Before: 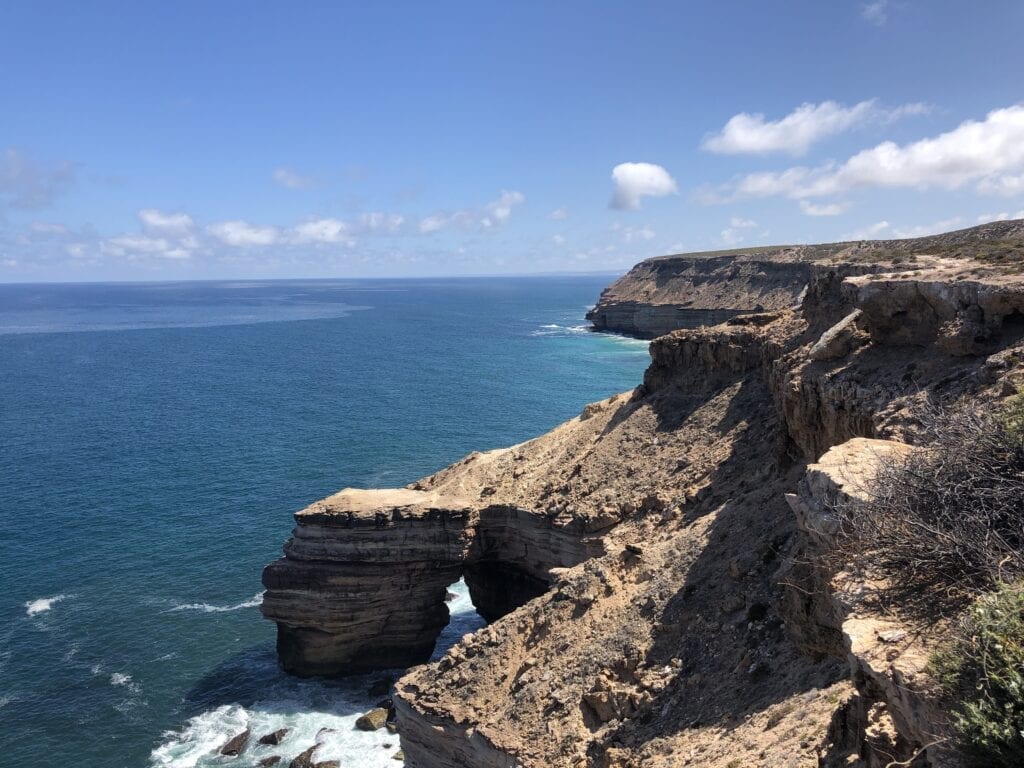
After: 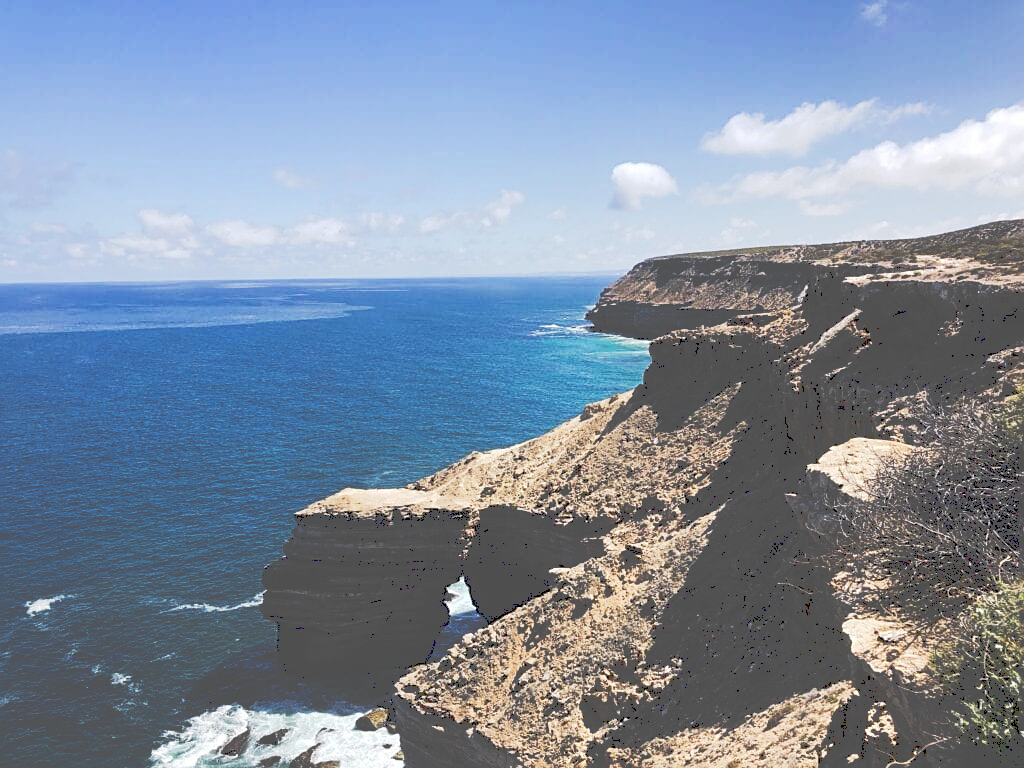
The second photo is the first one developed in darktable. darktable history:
sharpen: on, module defaults
tone curve: curves: ch0 [(0, 0) (0.003, 0.331) (0.011, 0.333) (0.025, 0.333) (0.044, 0.334) (0.069, 0.335) (0.1, 0.338) (0.136, 0.342) (0.177, 0.347) (0.224, 0.352) (0.277, 0.359) (0.335, 0.39) (0.399, 0.434) (0.468, 0.509) (0.543, 0.615) (0.623, 0.731) (0.709, 0.814) (0.801, 0.88) (0.898, 0.921) (1, 1)], preserve colors none
